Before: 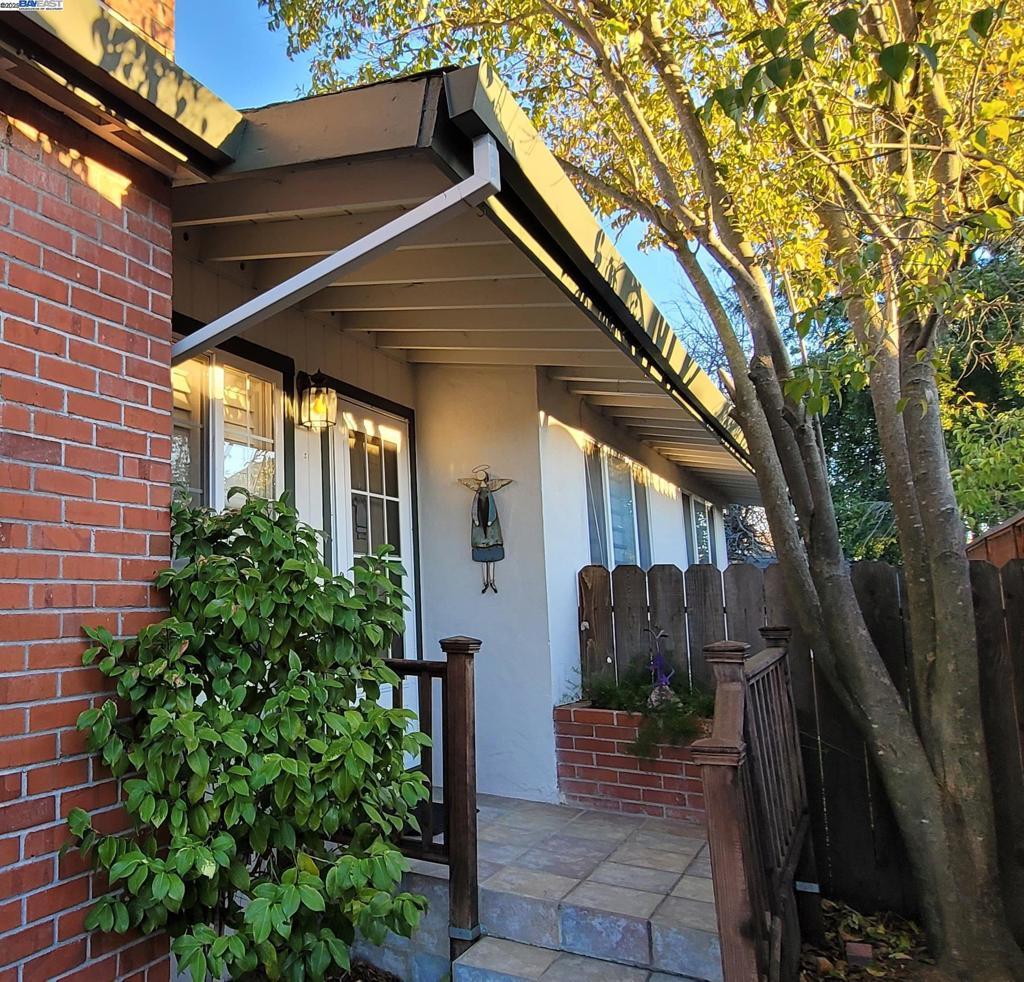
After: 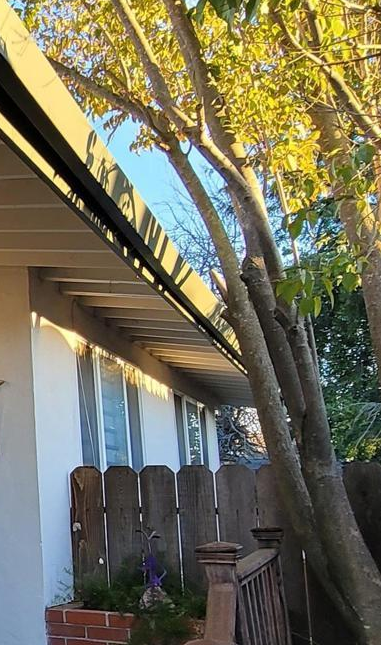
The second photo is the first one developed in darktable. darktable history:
crop and rotate: left 49.666%, top 10.12%, right 13.115%, bottom 24.158%
